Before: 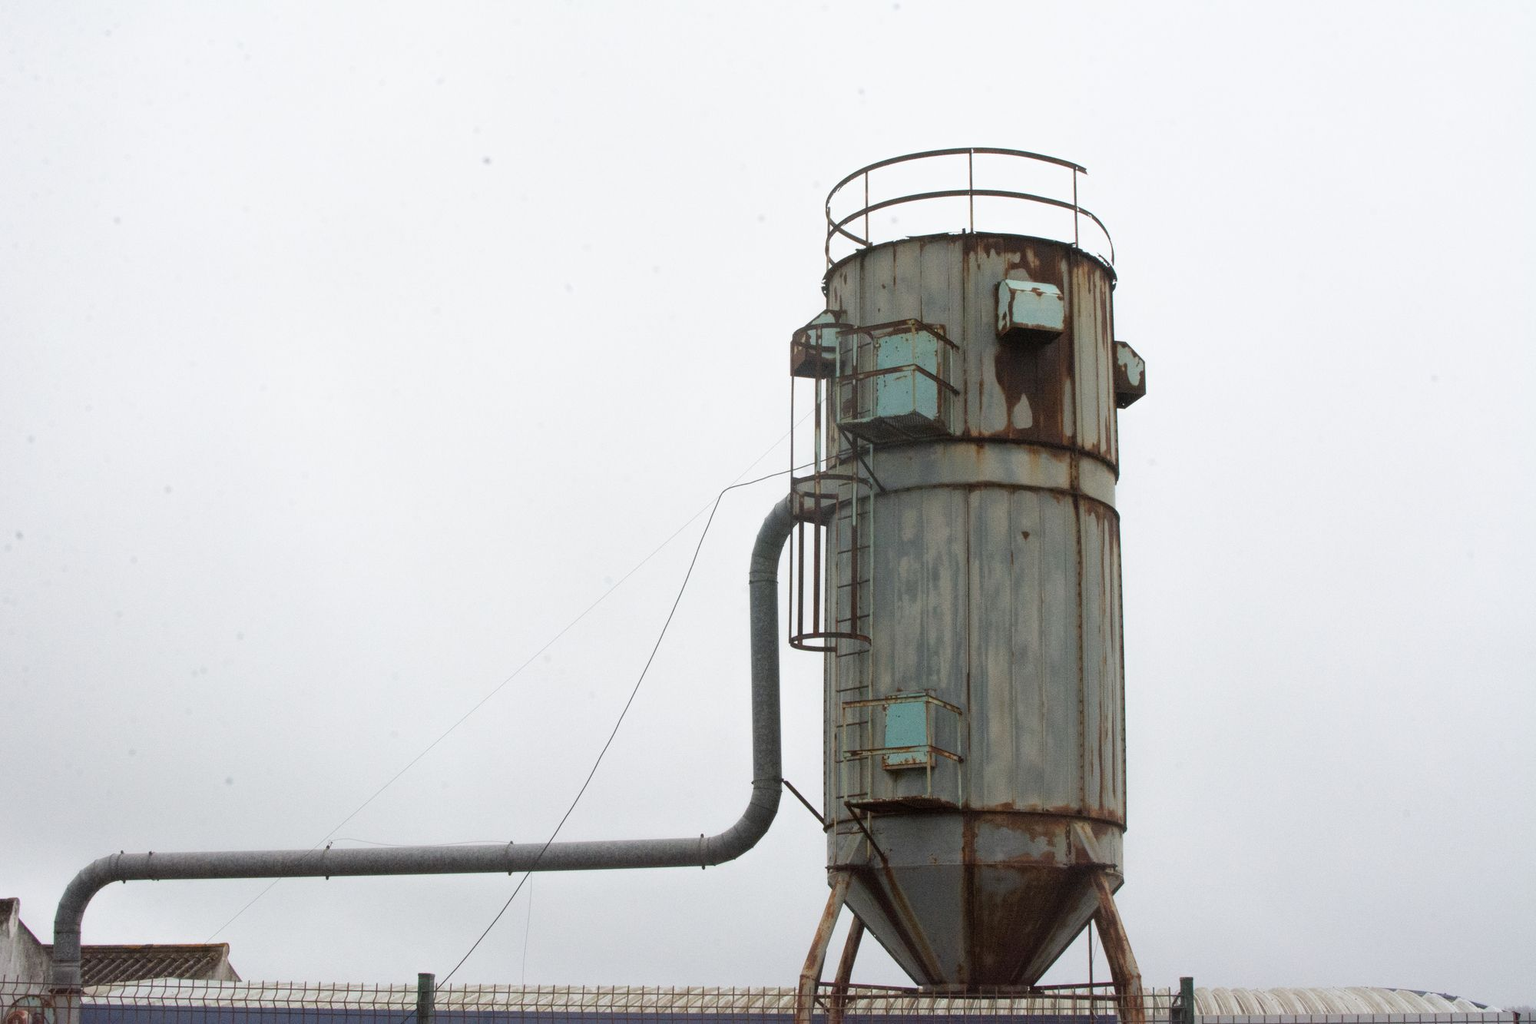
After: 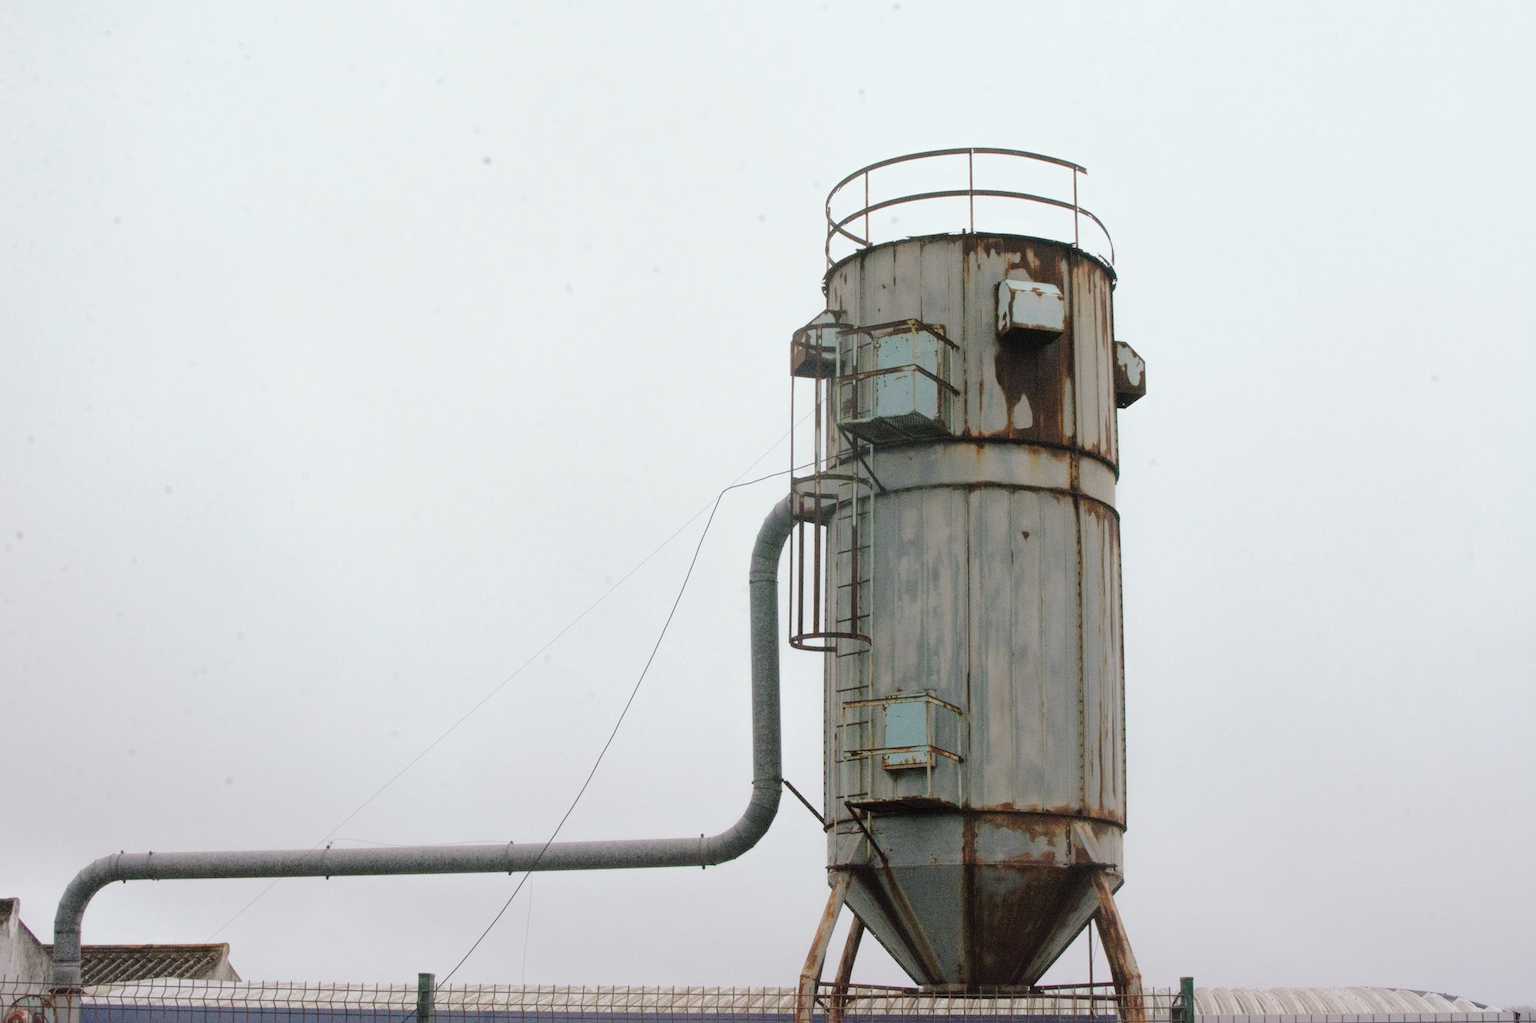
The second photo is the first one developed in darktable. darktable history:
tone curve: curves: ch0 [(0, 0) (0.003, 0.004) (0.011, 0.01) (0.025, 0.025) (0.044, 0.042) (0.069, 0.064) (0.1, 0.093) (0.136, 0.13) (0.177, 0.182) (0.224, 0.241) (0.277, 0.322) (0.335, 0.409) (0.399, 0.482) (0.468, 0.551) (0.543, 0.606) (0.623, 0.672) (0.709, 0.73) (0.801, 0.81) (0.898, 0.885) (1, 1)], preserve colors none
color look up table: target L [94.89, 89.03, 89.4, 84.5, 76.74, 72.17, 67.07, 58.82, 49.13, 39.31, 39.58, 22.95, 3.731, 200.98, 82.23, 76.11, 62.26, 59.24, 57.97, 50.18, 51.62, 42.1, 41.63, 30.79, 27.72, 21.38, 95.11, 74.68, 73.37, 63.22, 68.85, 59.03, 55.67, 57.9, 45.87, 39.78, 48.4, 42.2, 37.39, 25.29, 25.38, 15.21, 3.038, 87.97, 68.94, 59.62, 62.18, 48.63, 33.53], target a [-8.287, -28.96, -32.21, -57.85, -6.52, -9.552, -23.22, -66.99, -27.31, -29.4, -36.68, -22.84, -5.569, 0, 8.685, 36.12, 46.85, 14.58, 70.56, 32.93, 73.71, 33.07, 68.52, 5.746, -0.575, 34.03, 3.578, 24.28, 40.14, 39.1, 66.07, 7.65, 78.74, 52.55, 32.79, 6.433, 32.39, 59.51, 61.15, 8.026, 31.59, 26.58, 7.816, -43.38, -20.73, 4.53, -43.81, -24.38, -13.57], target b [32.69, 52.84, 17.28, 21.34, 30.93, 2.346, 60.86, 48.65, 18.53, 35.05, 26.36, 19.28, 2.624, -0.001, 71.62, 7.758, 54.19, 16.36, 33.35, 25.34, 18.46, 45.03, 51.48, 2.699, 29.38, 23.88, -3.944, -30.12, -31.66, -9.566, -36.51, -54.82, -18.73, -55.61, -36.09, -50.43, -65.71, -51.08, -1.852, -22.8, -64.96, -47.54, -14.47, -13.8, -33.76, -21.01, -2.921, -20.11, -2.481], num patches 49
